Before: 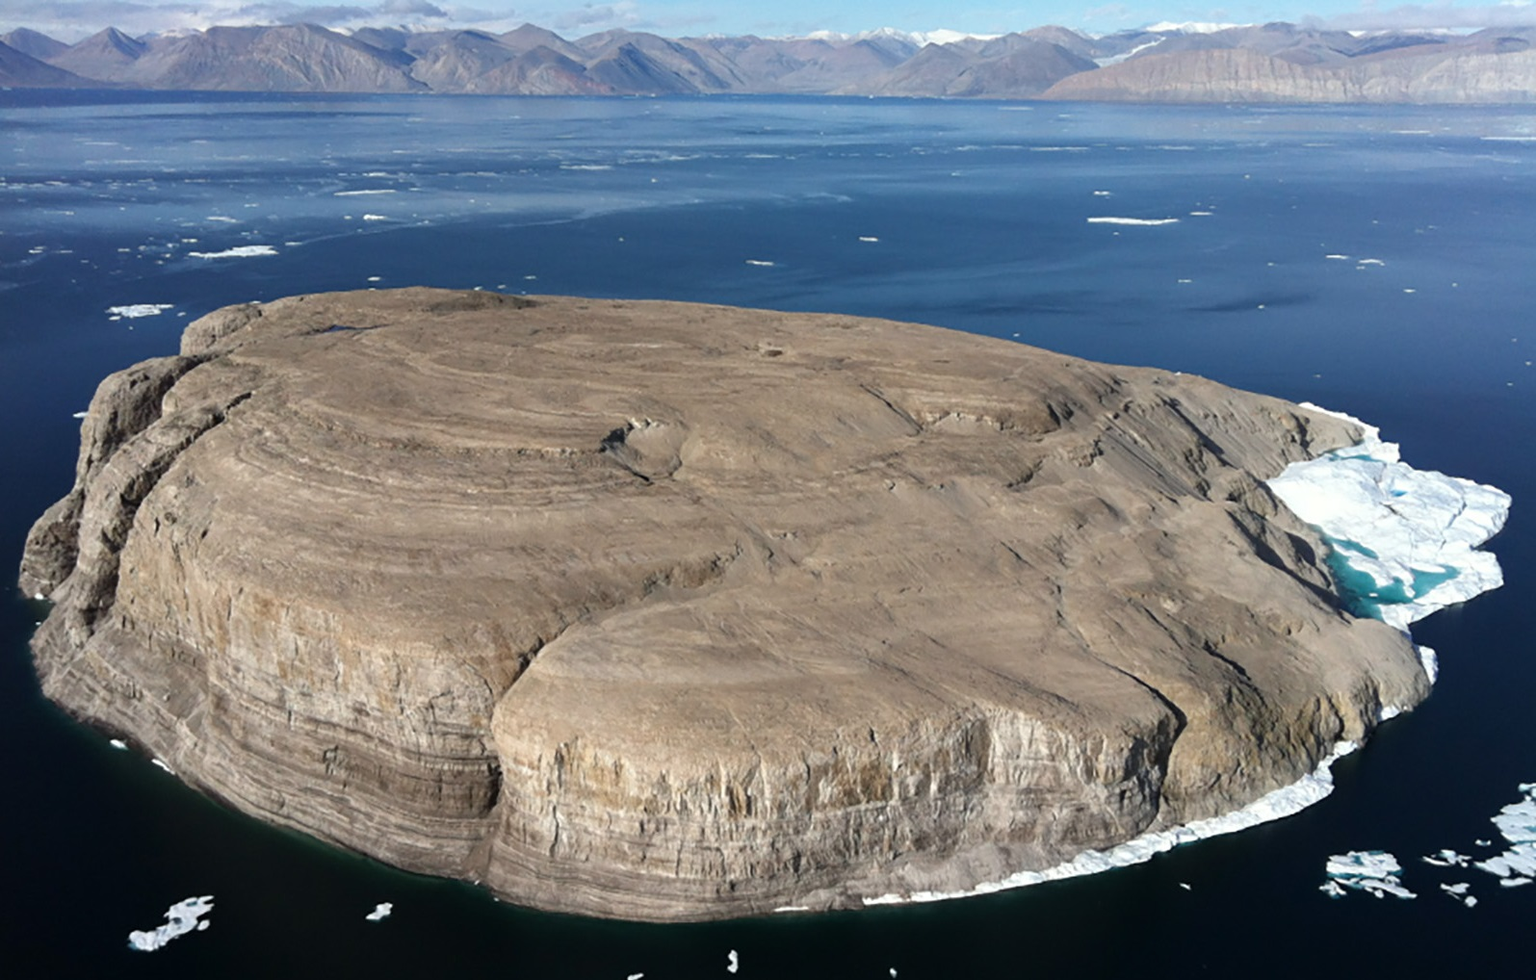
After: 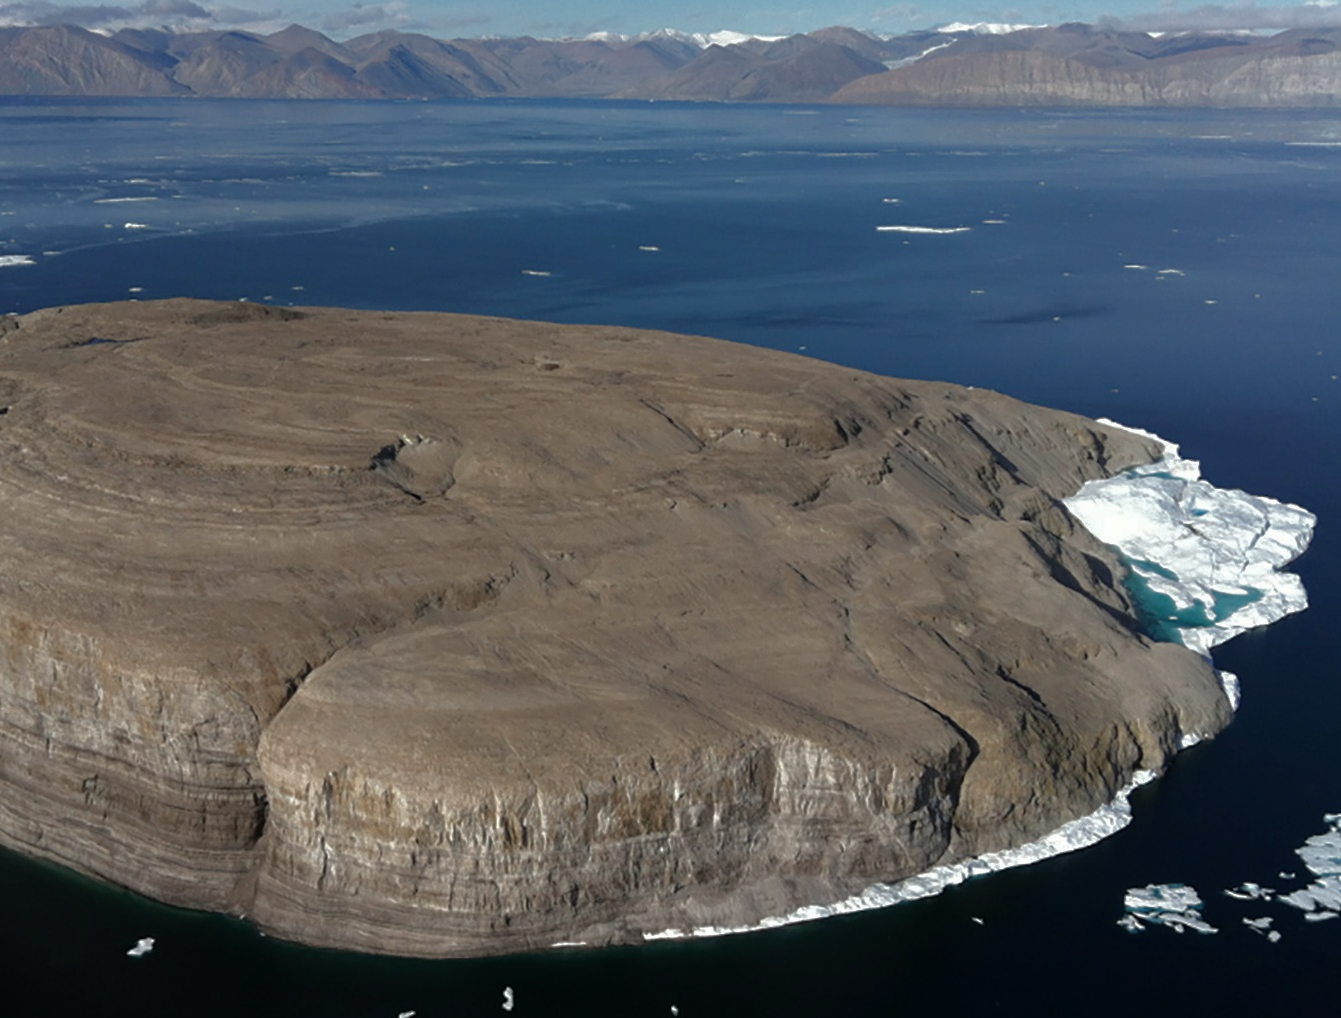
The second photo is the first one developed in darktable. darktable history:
base curve: curves: ch0 [(0, 0) (0.826, 0.587) (1, 1)]
crop: left 15.878%
